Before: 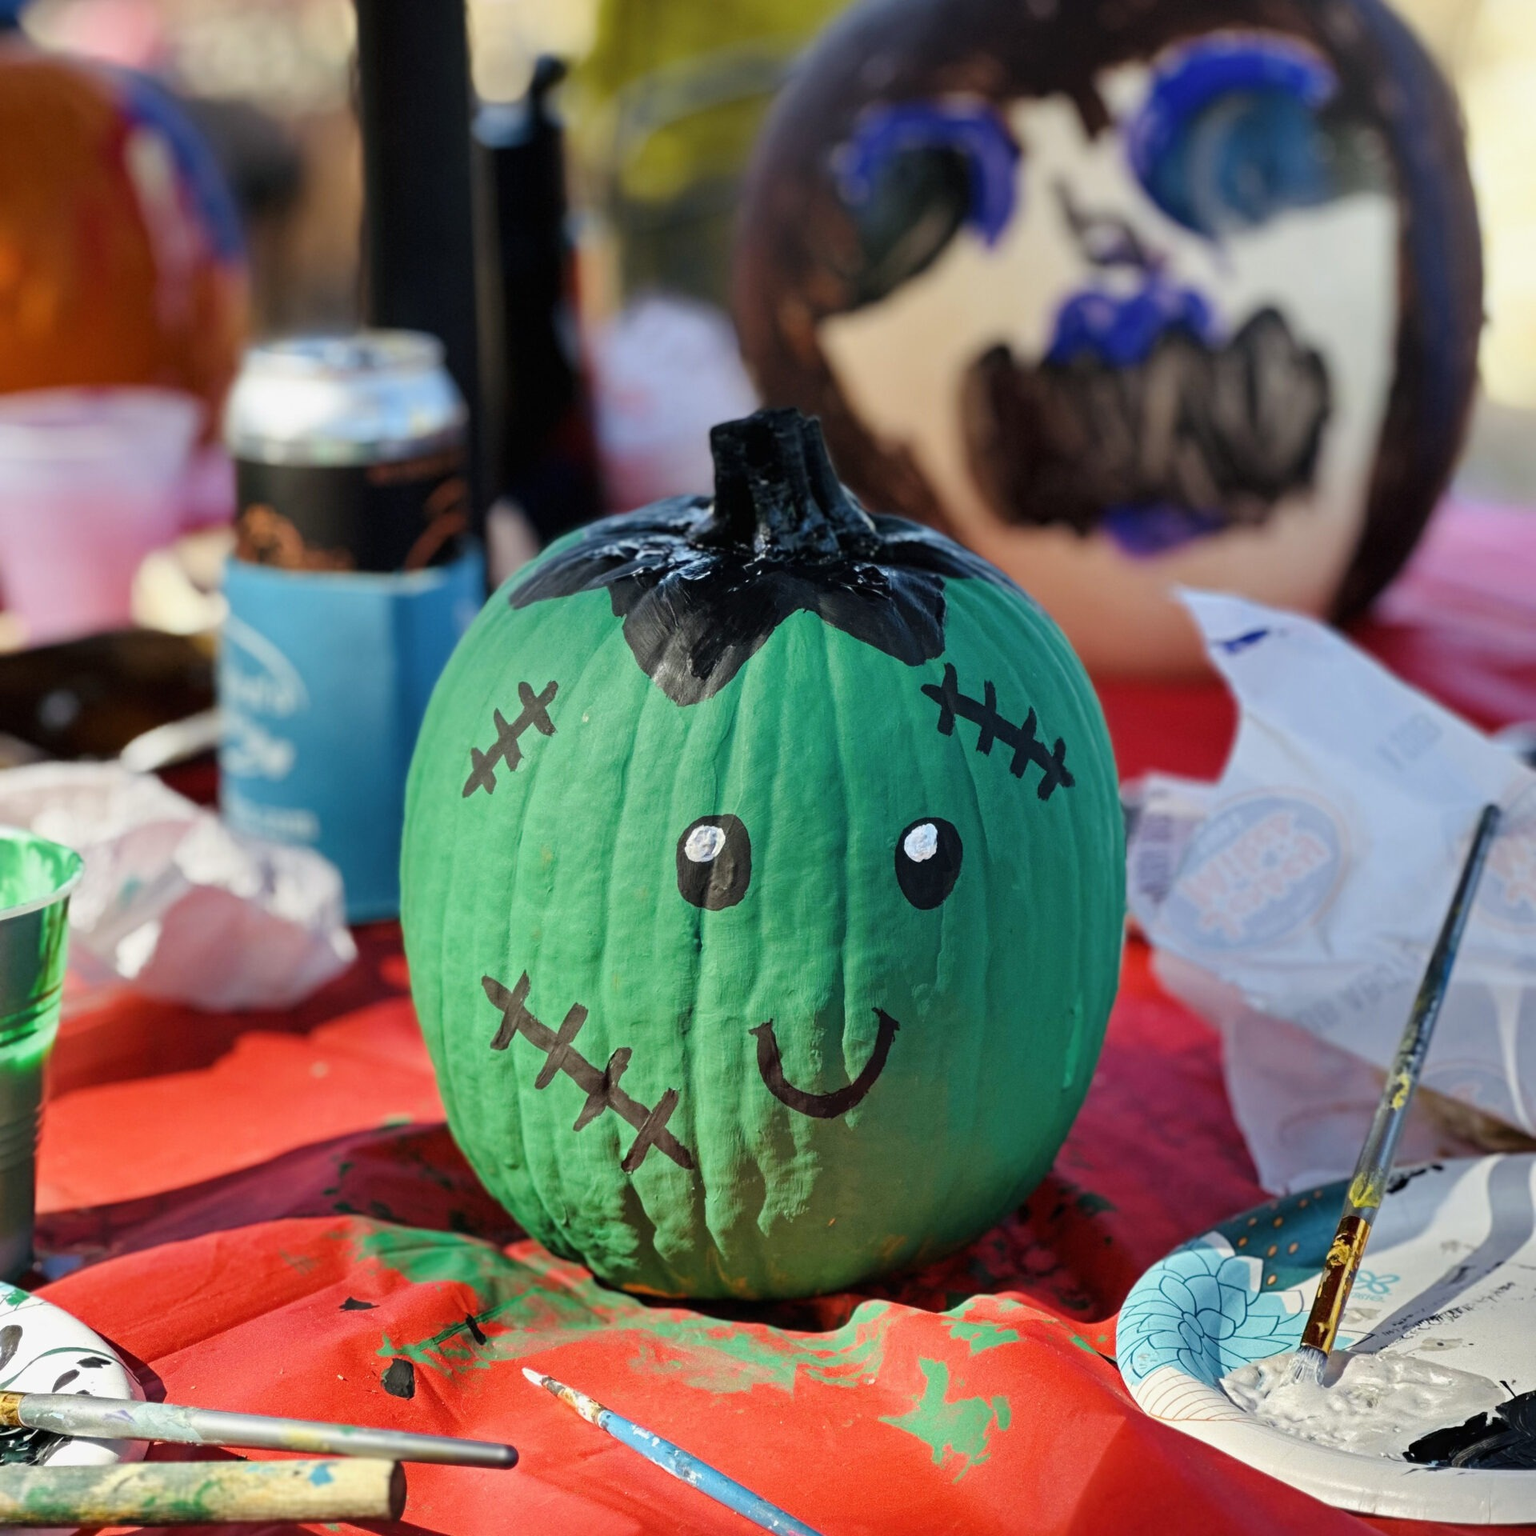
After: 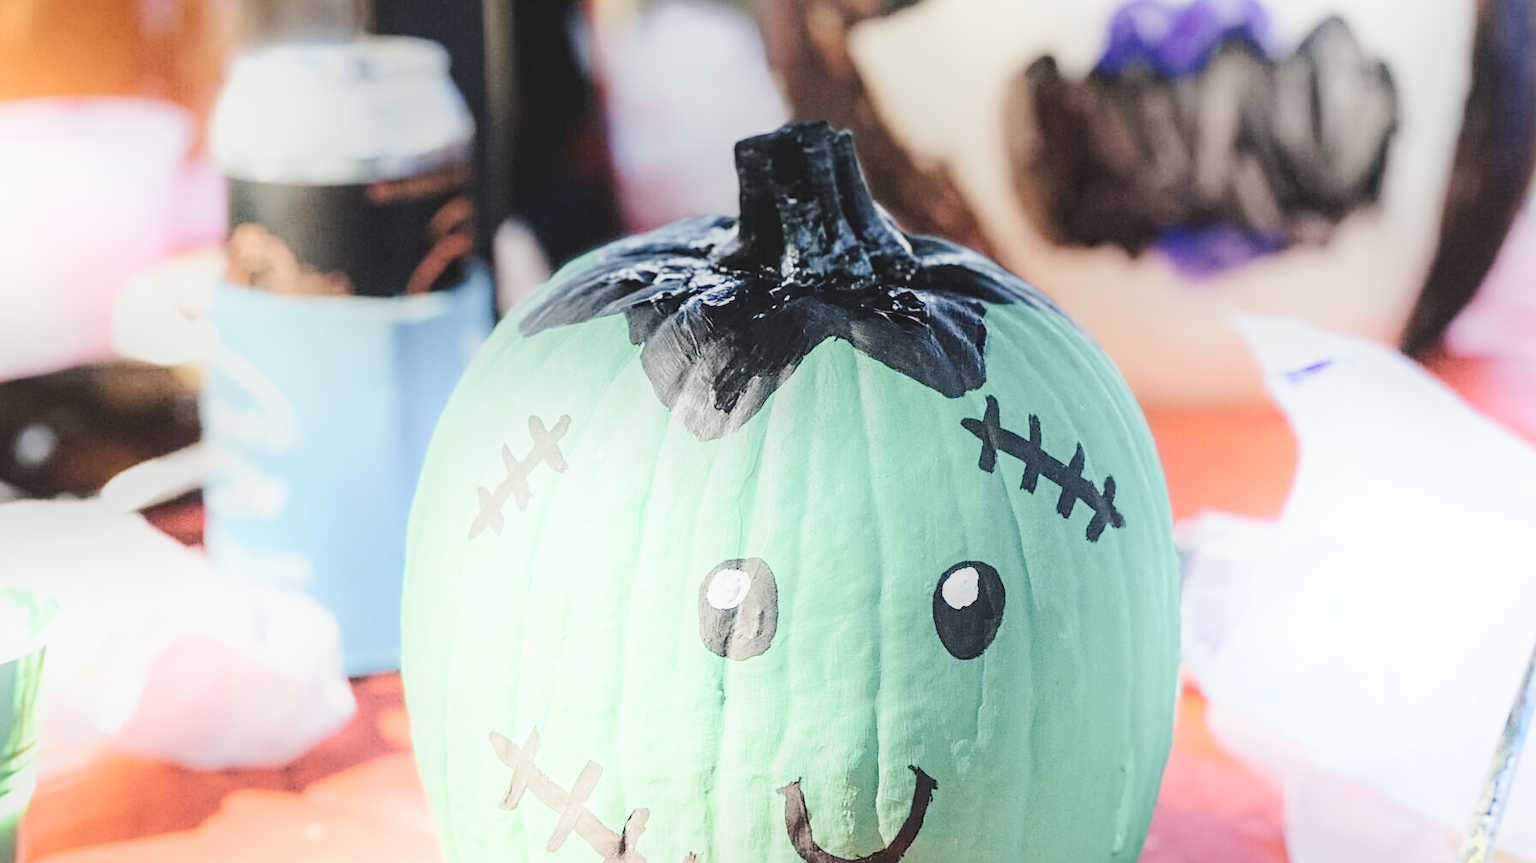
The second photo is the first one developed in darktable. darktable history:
sharpen: on, module defaults
crop: left 1.744%, top 19.225%, right 5.069%, bottom 28.357%
tone curve: curves: ch0 [(0, 0) (0.003, 0.058) (0.011, 0.061) (0.025, 0.065) (0.044, 0.076) (0.069, 0.083) (0.1, 0.09) (0.136, 0.102) (0.177, 0.145) (0.224, 0.196) (0.277, 0.278) (0.335, 0.375) (0.399, 0.486) (0.468, 0.578) (0.543, 0.651) (0.623, 0.717) (0.709, 0.783) (0.801, 0.838) (0.898, 0.91) (1, 1)], preserve colors none
local contrast: on, module defaults
contrast brightness saturation: contrast -0.26, saturation -0.43
exposure: exposure 0.128 EV, compensate highlight preservation false
shadows and highlights: shadows -21.3, highlights 100, soften with gaussian
base curve: curves: ch0 [(0, 0) (0.495, 0.917) (1, 1)], preserve colors none
